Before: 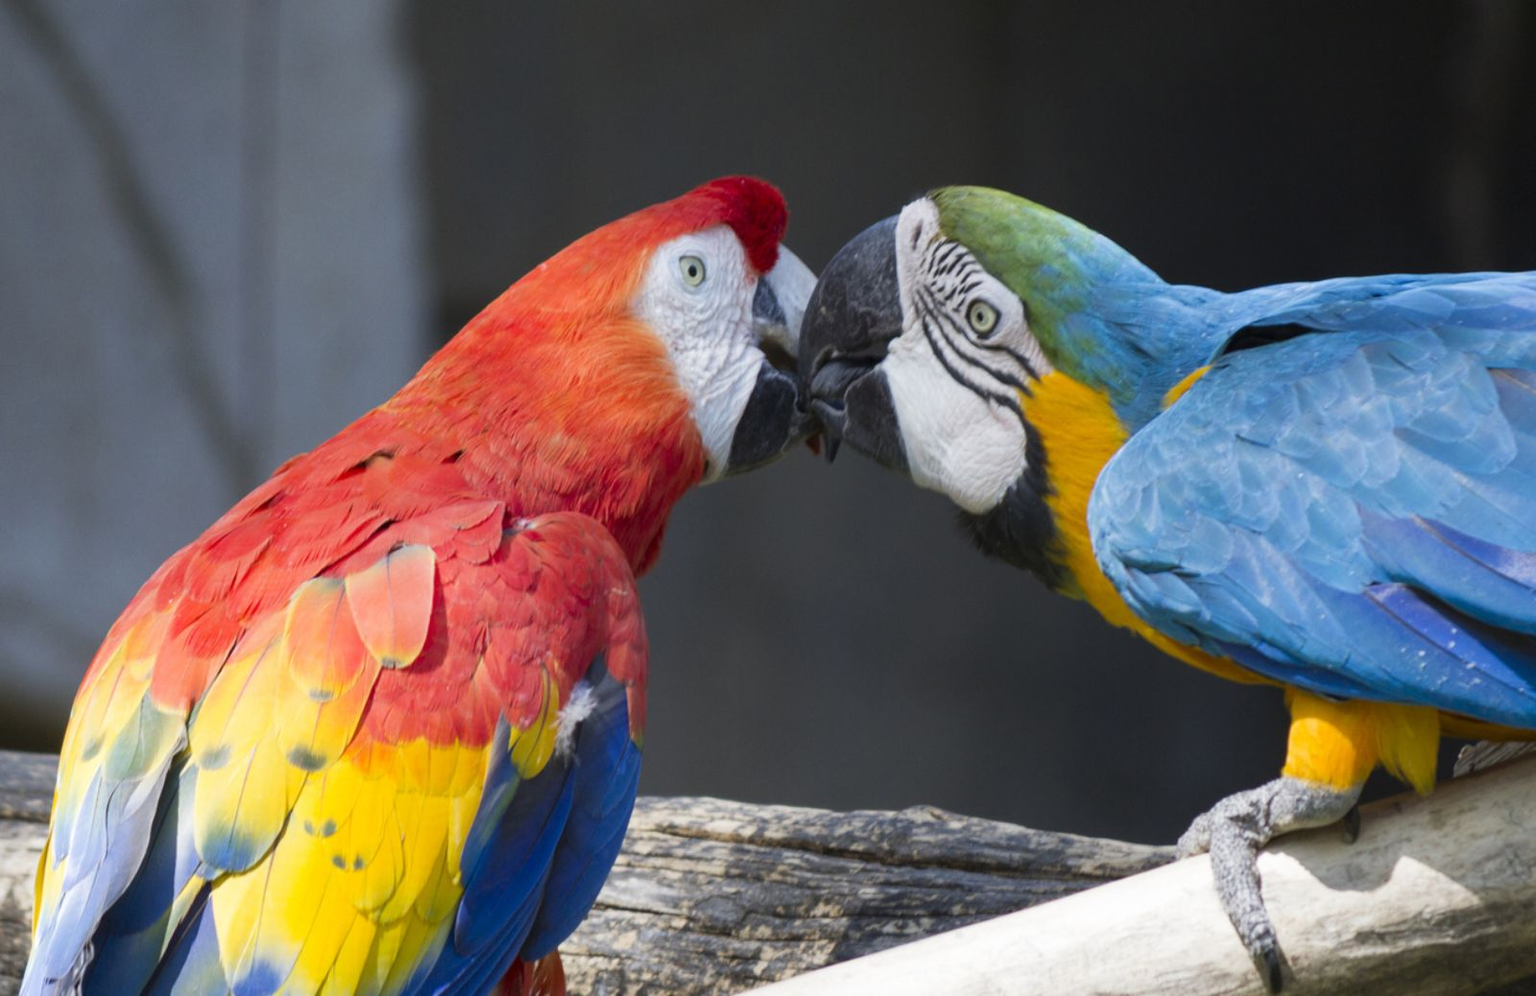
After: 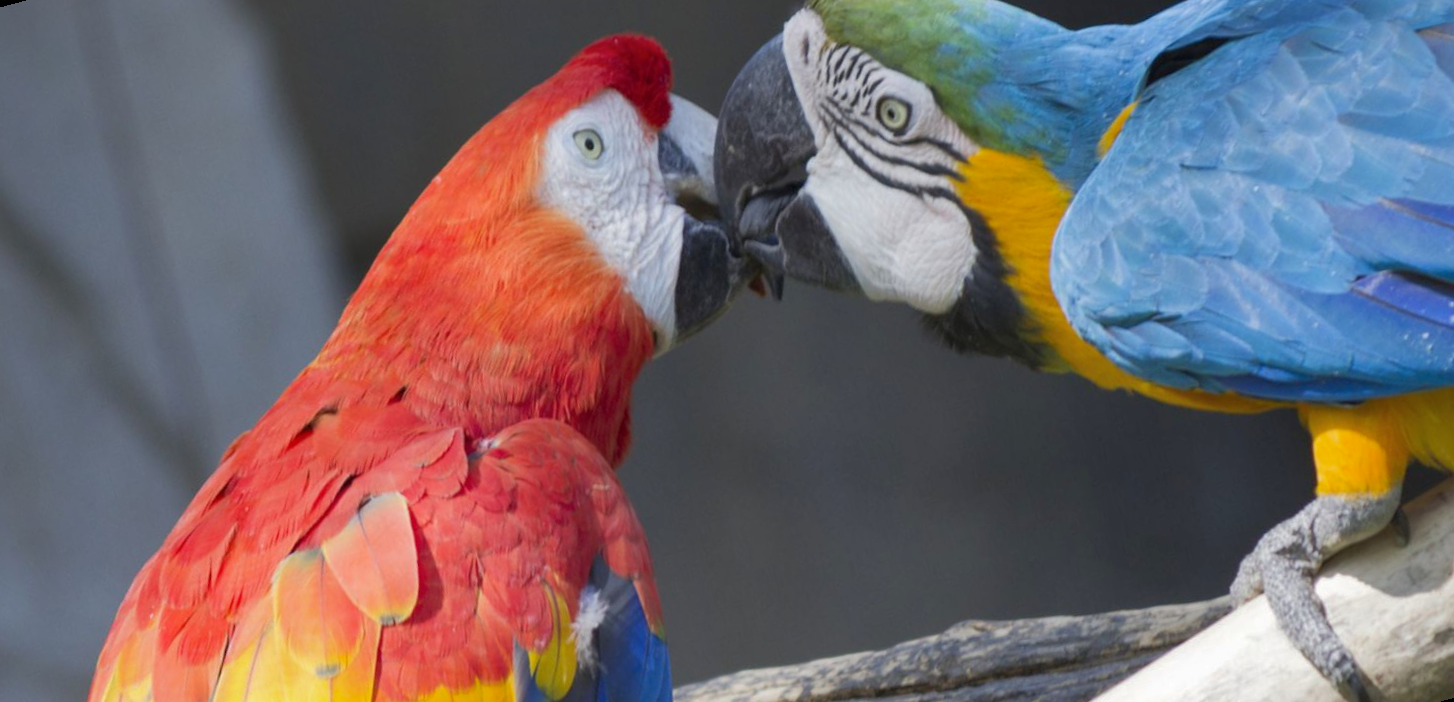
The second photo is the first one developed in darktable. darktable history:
rotate and perspective: rotation -14.8°, crop left 0.1, crop right 0.903, crop top 0.25, crop bottom 0.748
shadows and highlights: on, module defaults
